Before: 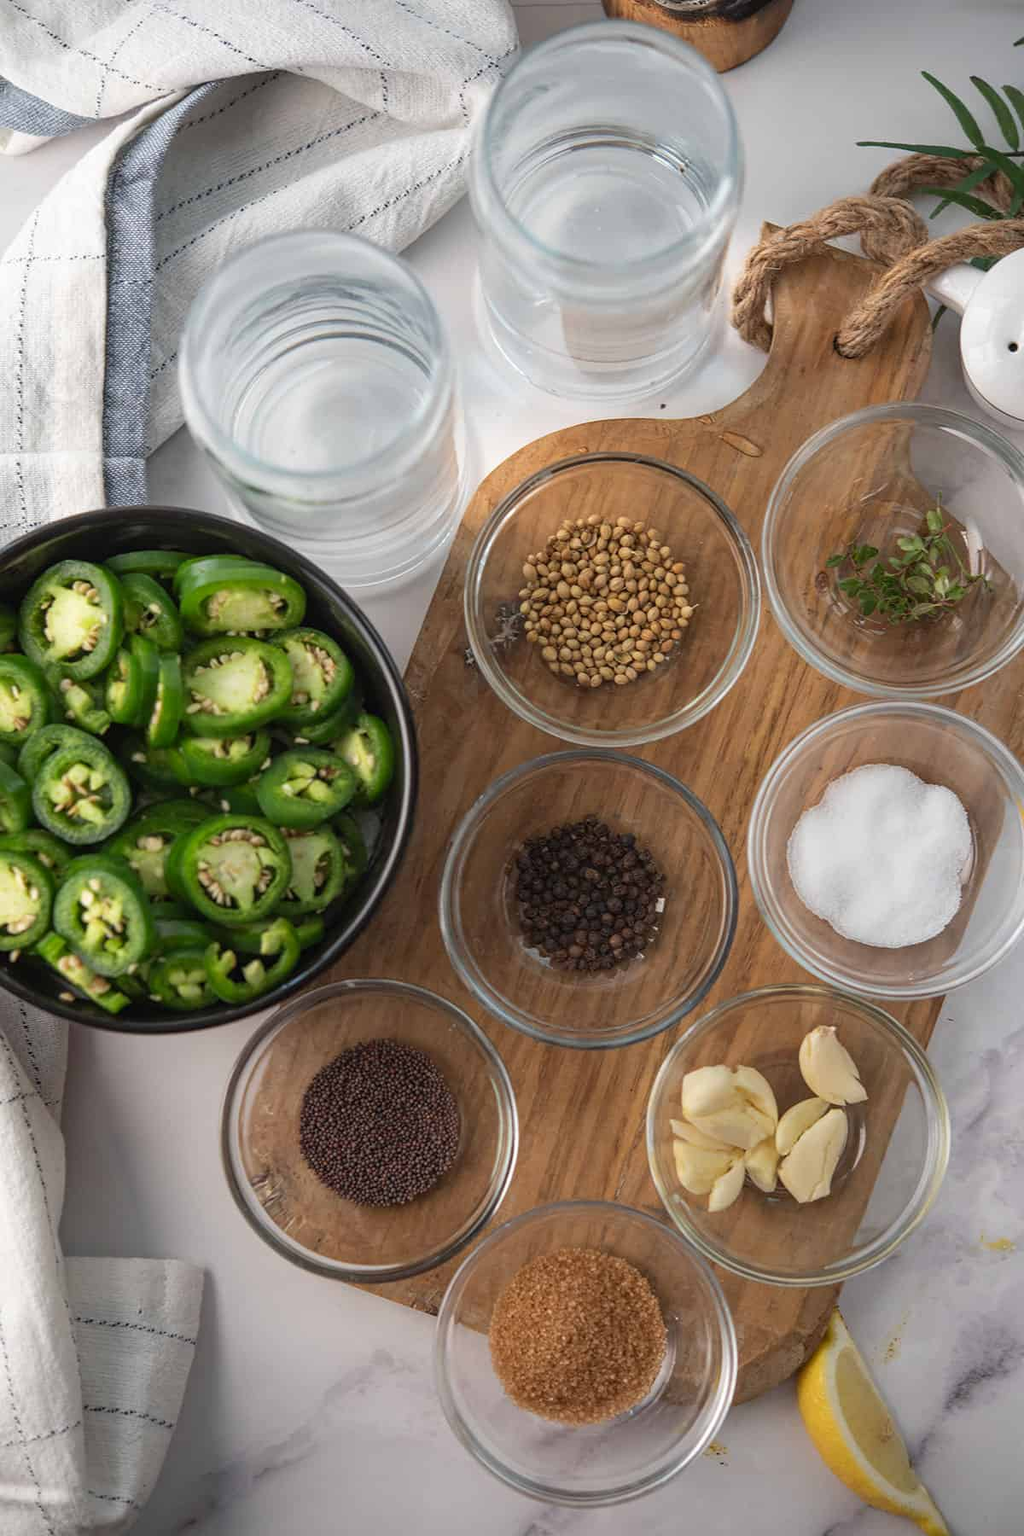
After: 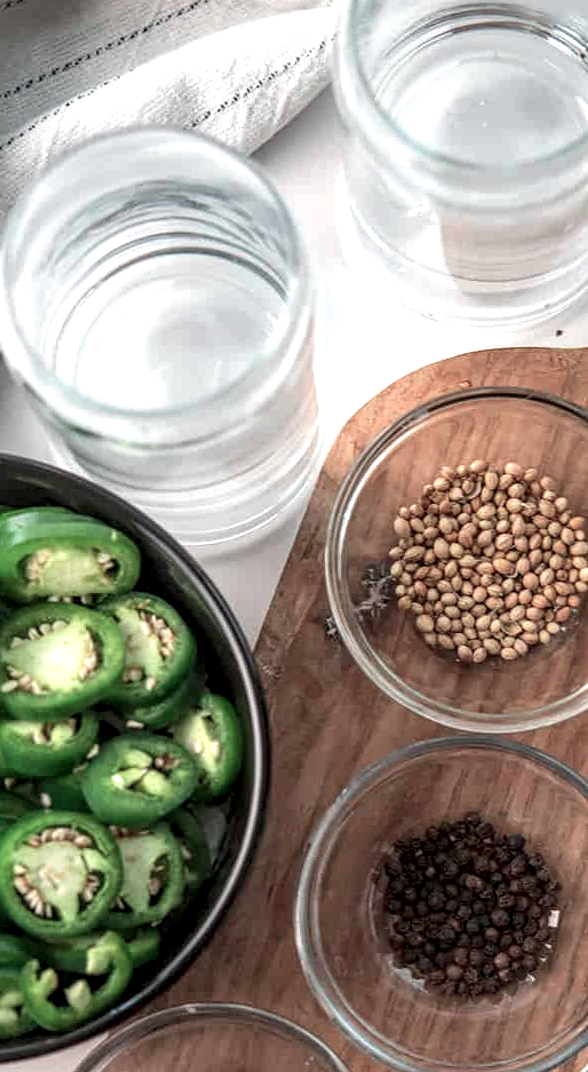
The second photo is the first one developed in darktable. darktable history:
rotate and perspective: rotation 0.192°, lens shift (horizontal) -0.015, crop left 0.005, crop right 0.996, crop top 0.006, crop bottom 0.99
local contrast: detail 150%
crop: left 17.835%, top 7.675%, right 32.881%, bottom 32.213%
exposure: black level correction 0.001, exposure 0.5 EV, compensate exposure bias true, compensate highlight preservation false
color contrast: blue-yellow contrast 0.62
